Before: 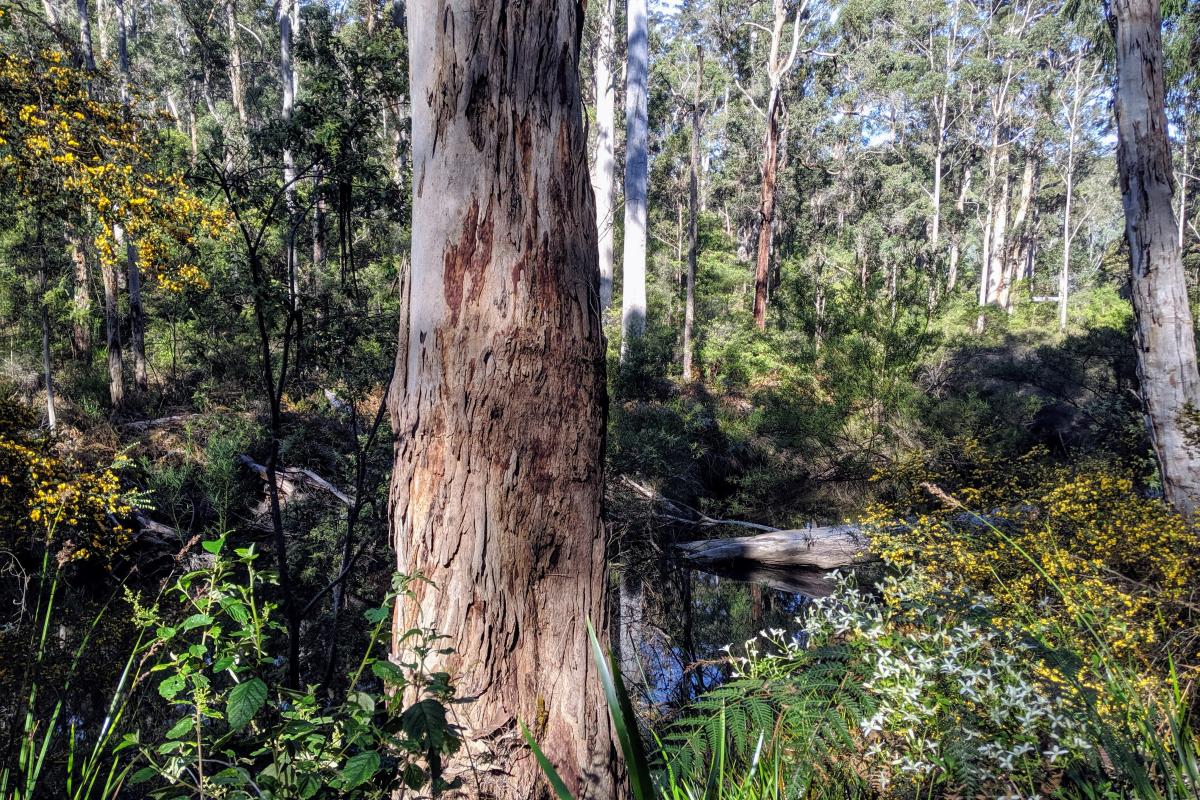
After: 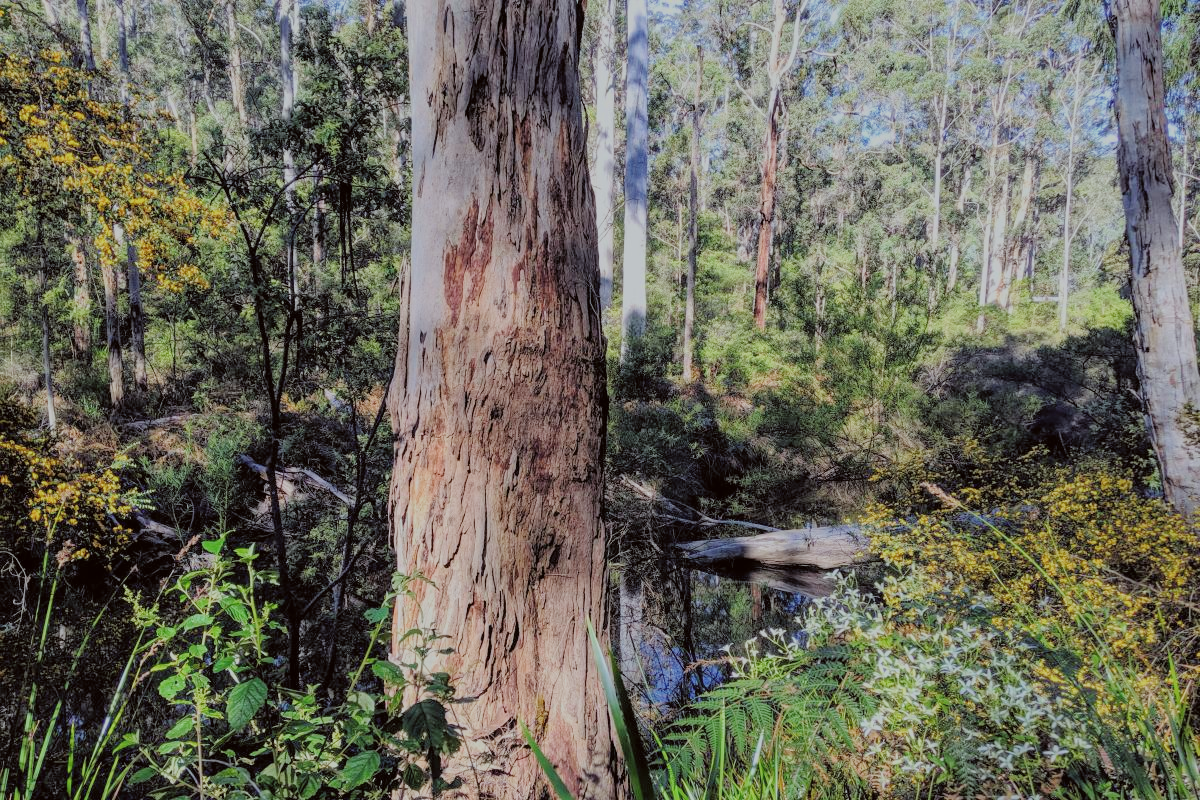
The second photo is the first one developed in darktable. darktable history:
color correction: highlights a* -2.77, highlights b* -2.26, shadows a* 2.25, shadows b* 2.87
exposure: black level correction -0.002, exposure 0.541 EV, compensate highlight preservation false
filmic rgb: black relative exposure -8.02 EV, white relative exposure 8.02 EV, hardness 2.48, latitude 10.64%, contrast 0.72, highlights saturation mix 9.97%, shadows ↔ highlights balance 1.9%, add noise in highlights 0.002, color science v3 (2019), use custom middle-gray values true, contrast in highlights soft
